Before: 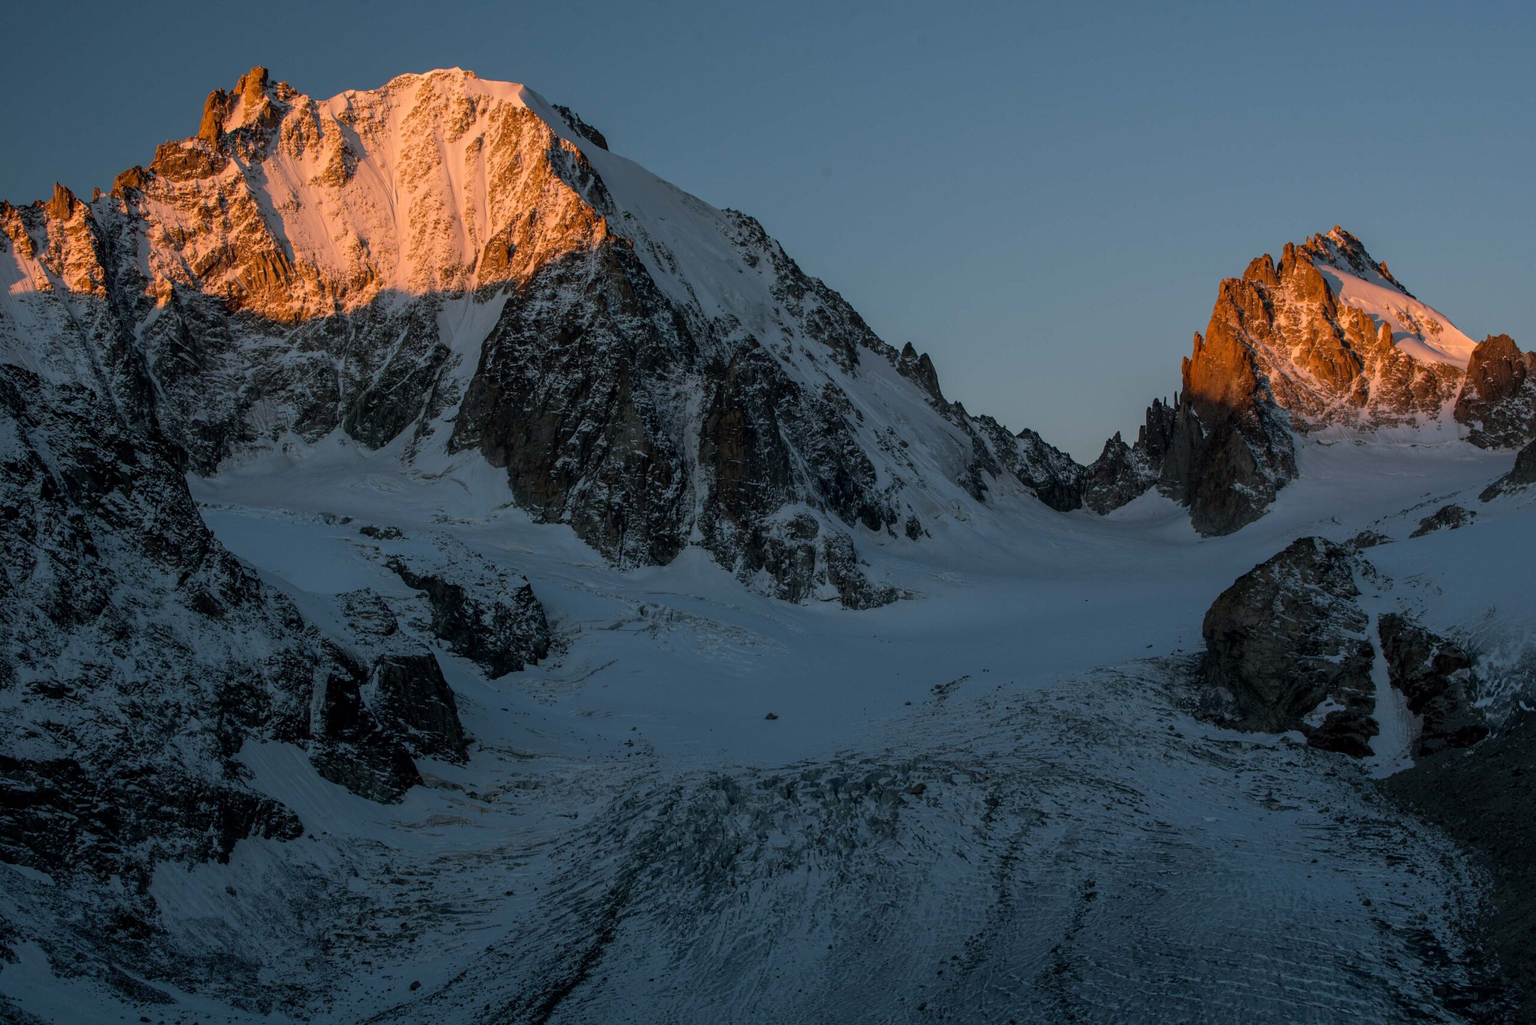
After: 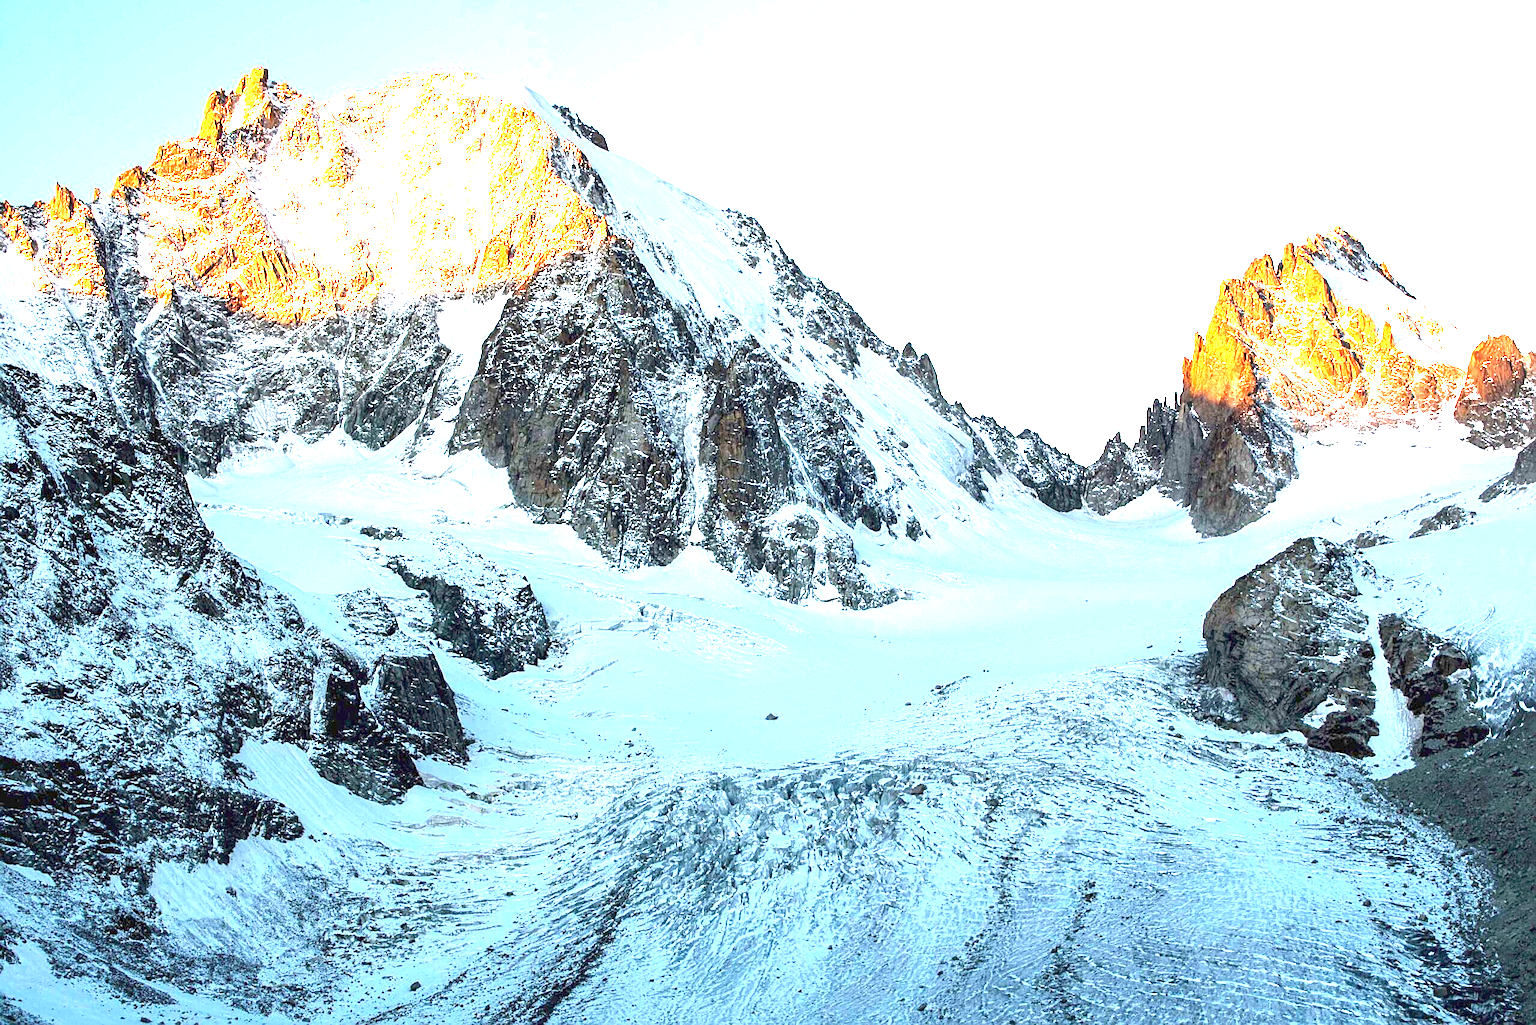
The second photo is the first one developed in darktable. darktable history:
exposure: black level correction 0, exposure 3.948 EV, compensate highlight preservation false
sharpen: on, module defaults
